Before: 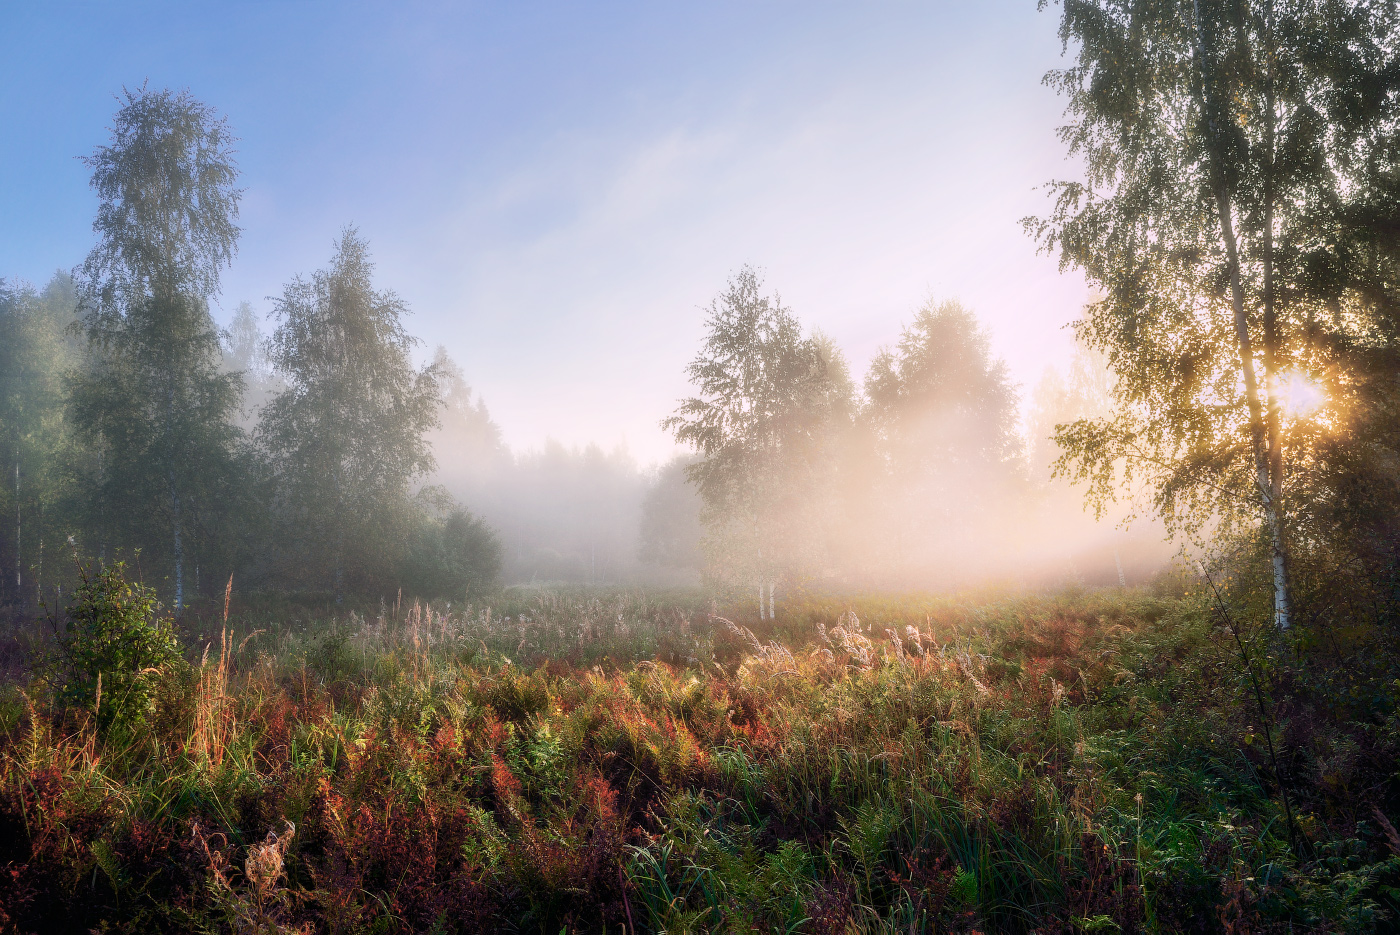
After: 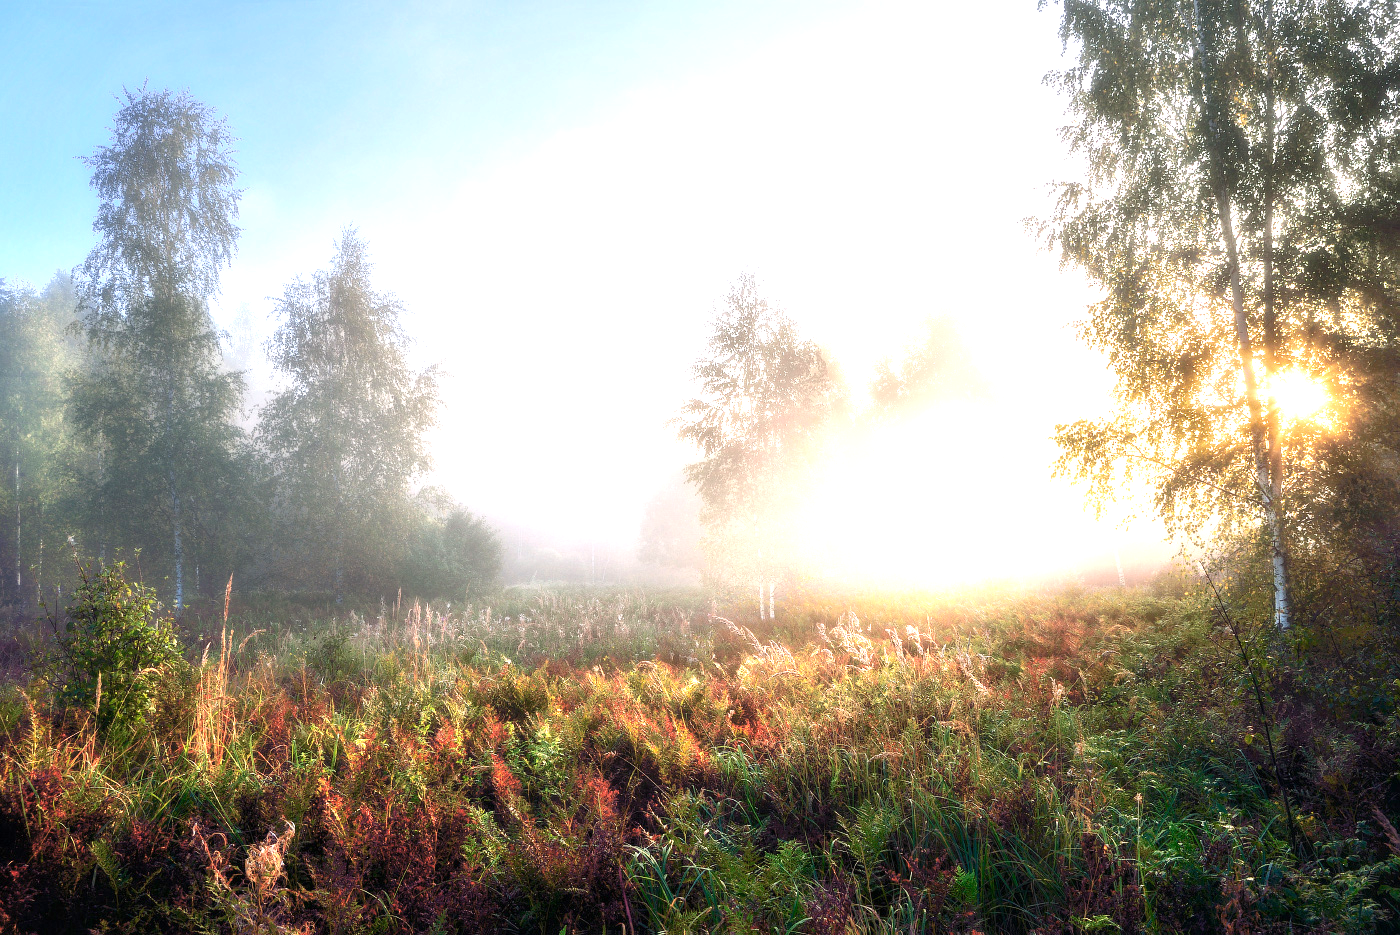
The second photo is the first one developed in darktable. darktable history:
exposure: exposure 1.092 EV, compensate exposure bias true, compensate highlight preservation false
tone equalizer: edges refinement/feathering 500, mask exposure compensation -1.57 EV, preserve details no
